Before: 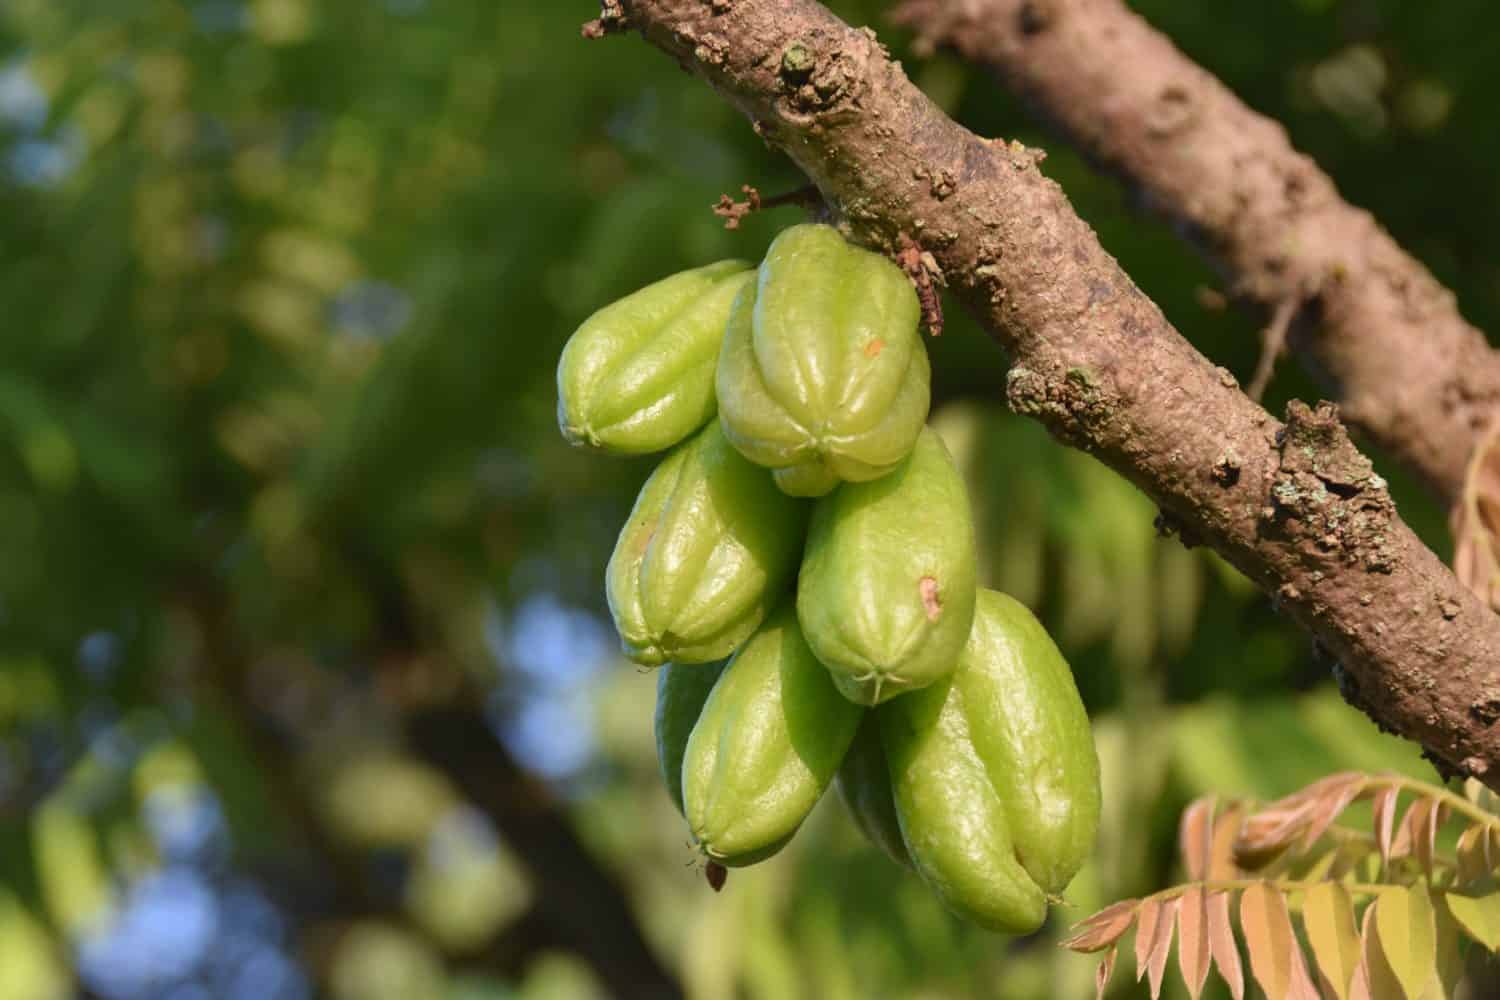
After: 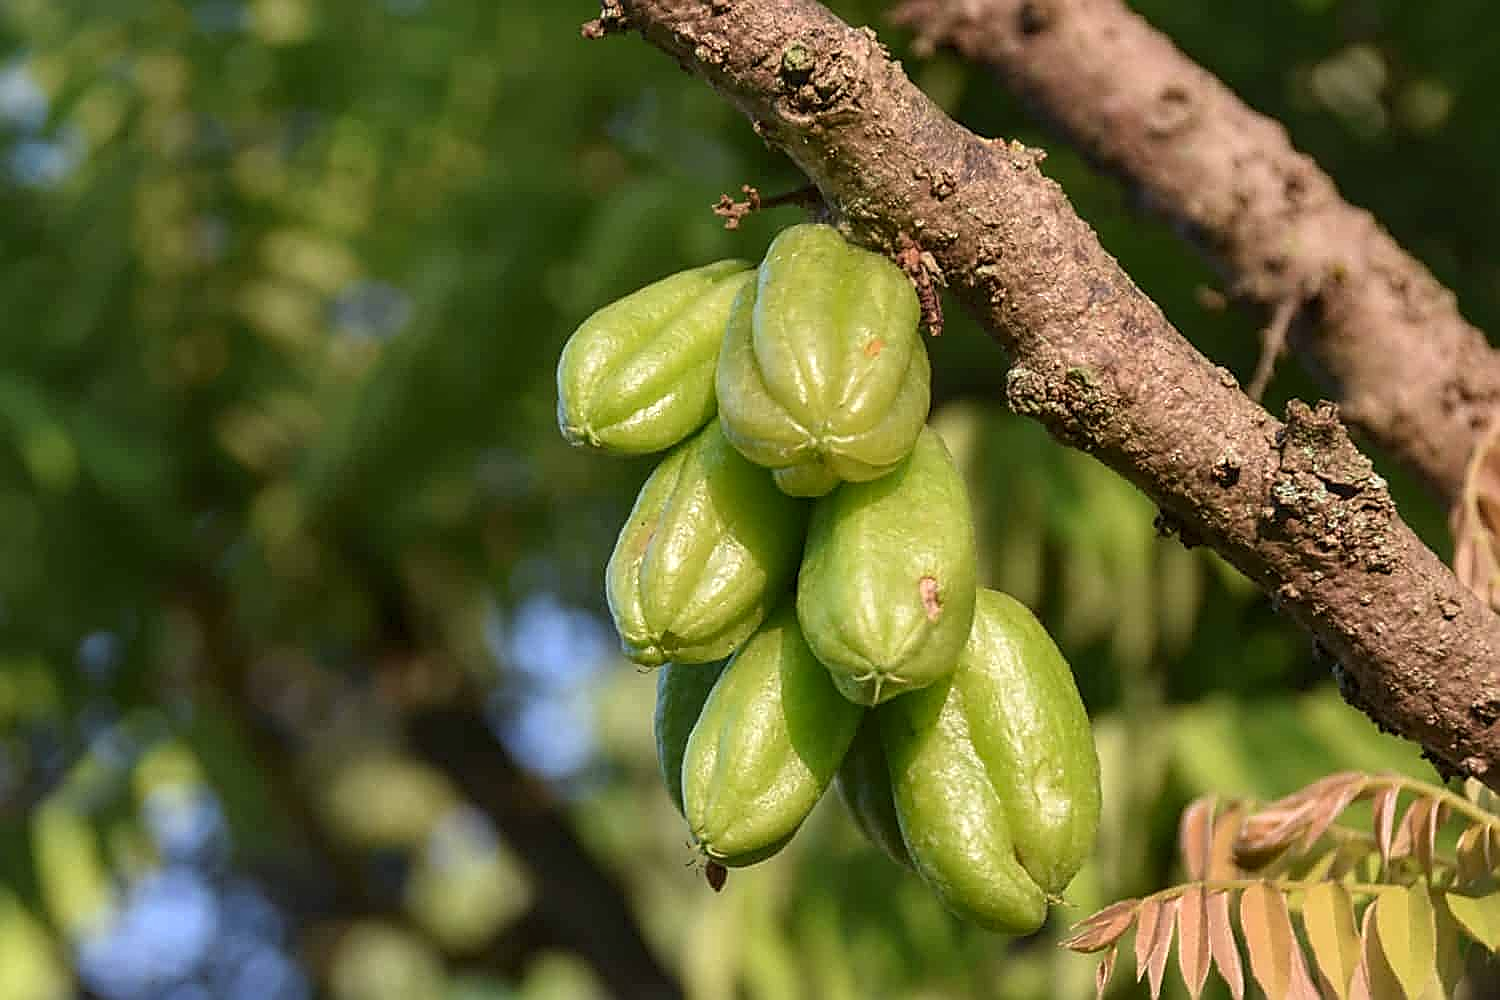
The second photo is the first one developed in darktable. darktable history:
sharpen: radius 1.664, amount 1.278
local contrast: on, module defaults
